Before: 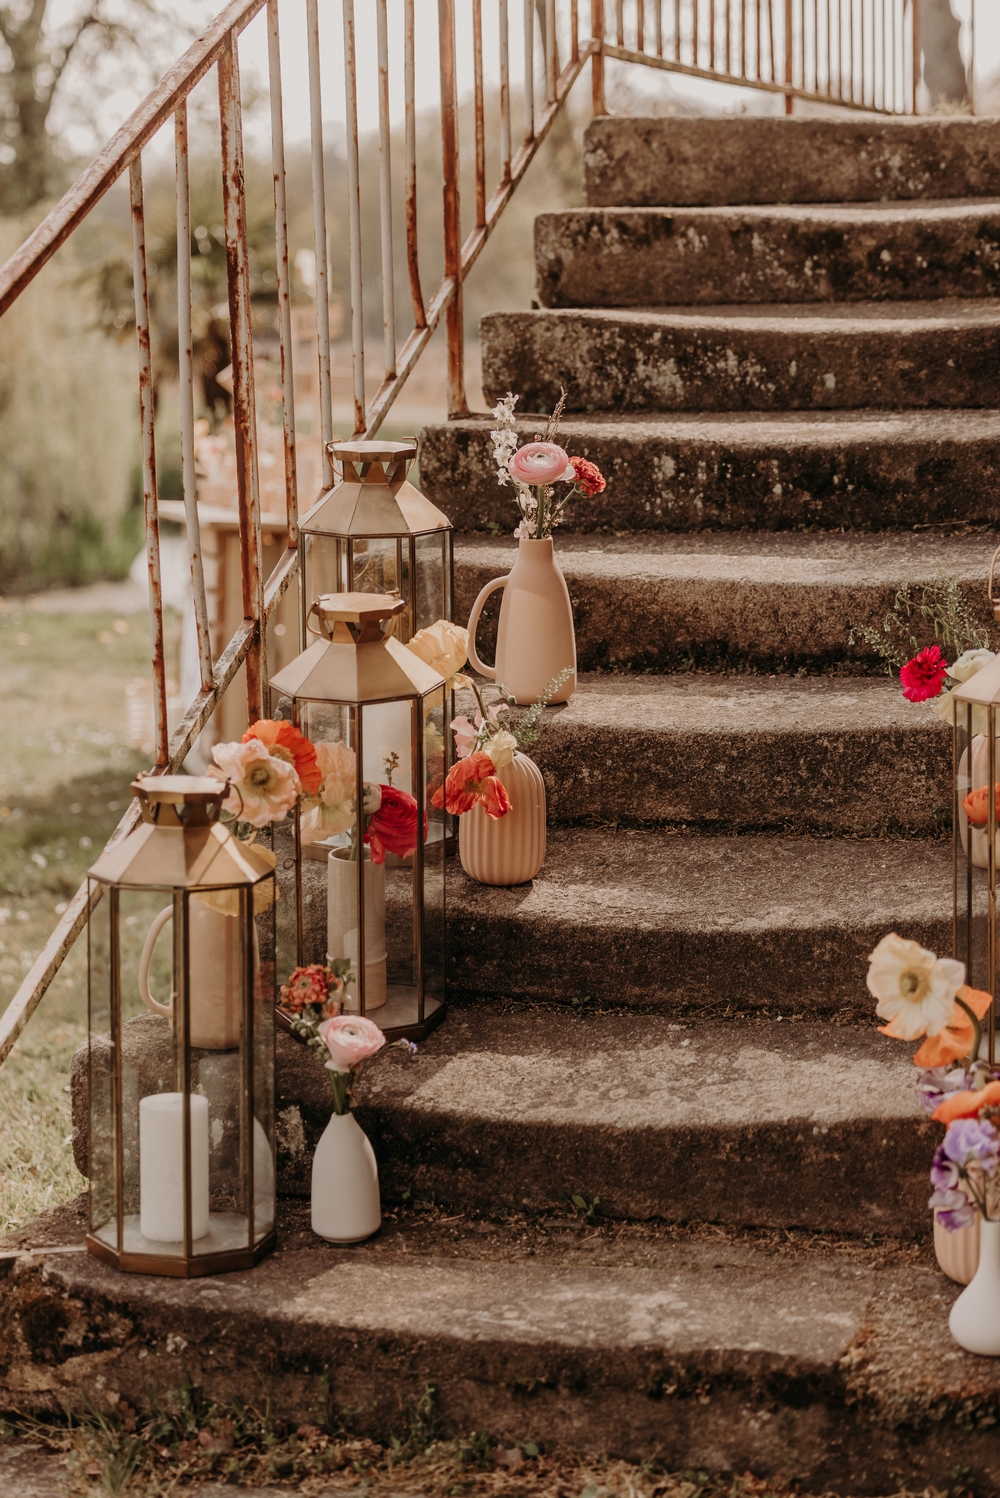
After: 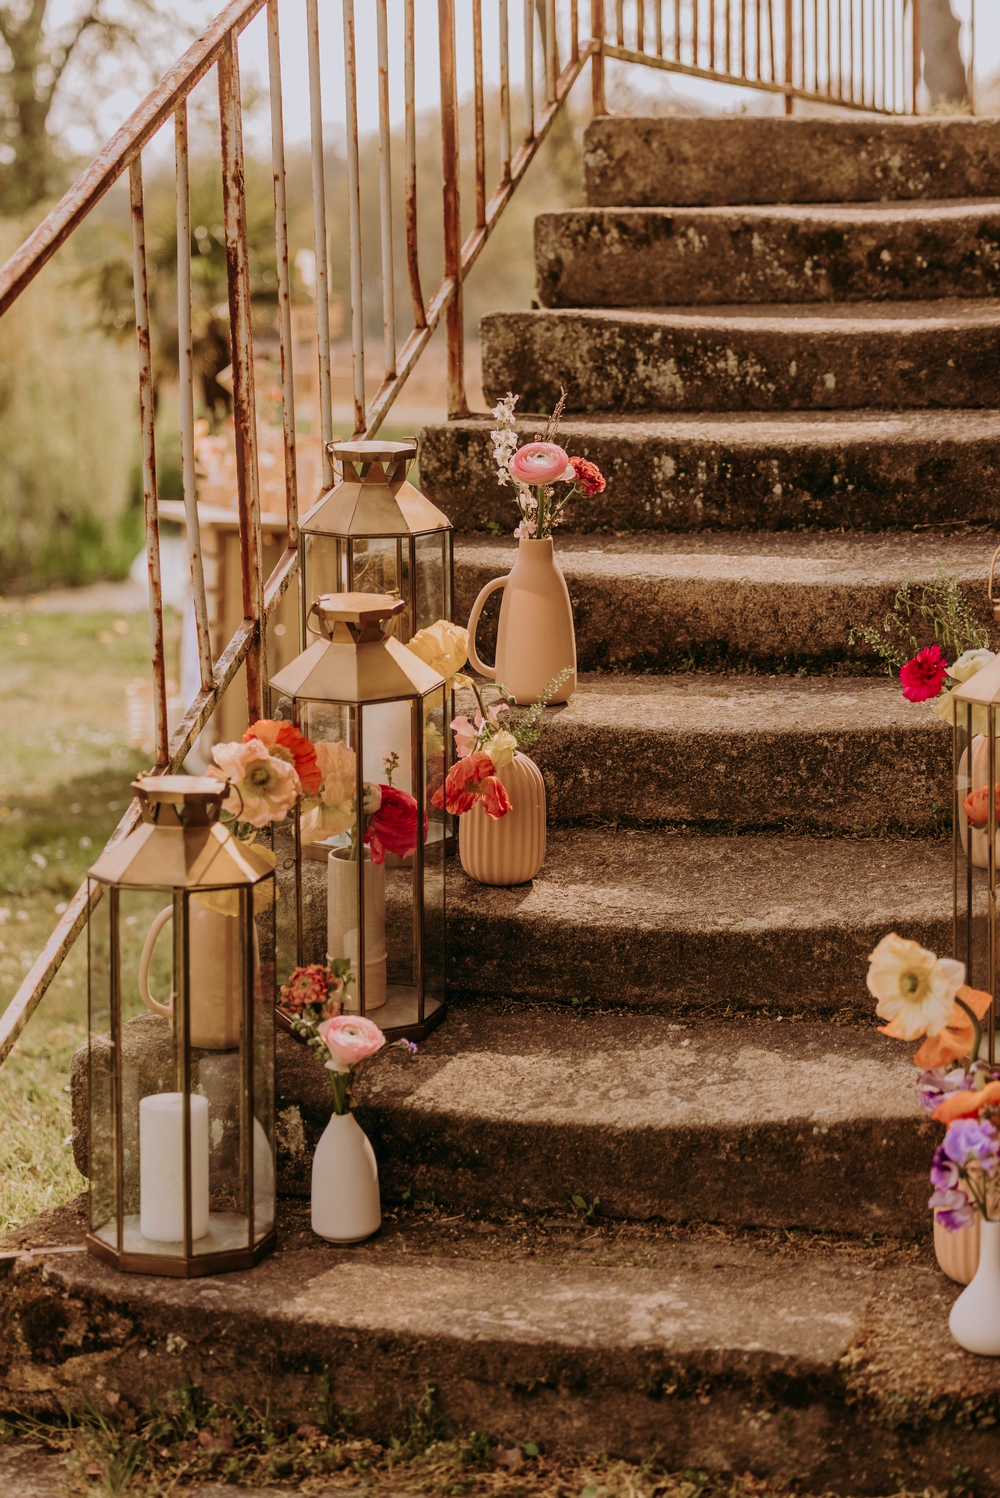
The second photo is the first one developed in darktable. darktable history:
shadows and highlights: shadows 20.55, highlights -20.99, soften with gaussian
vibrance: on, module defaults
white balance: red 0.98, blue 1.034
velvia: strength 67.07%, mid-tones bias 0.972
